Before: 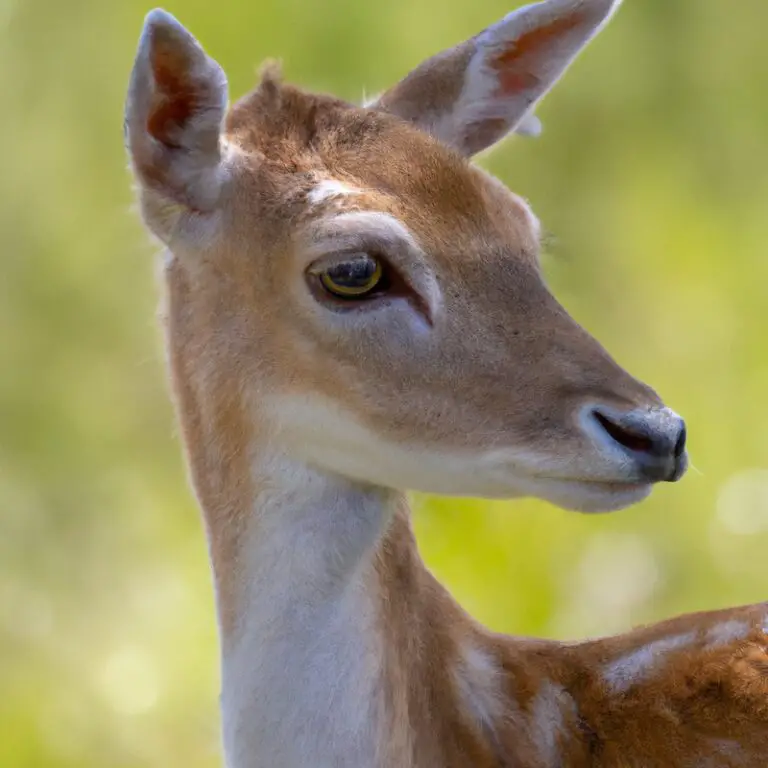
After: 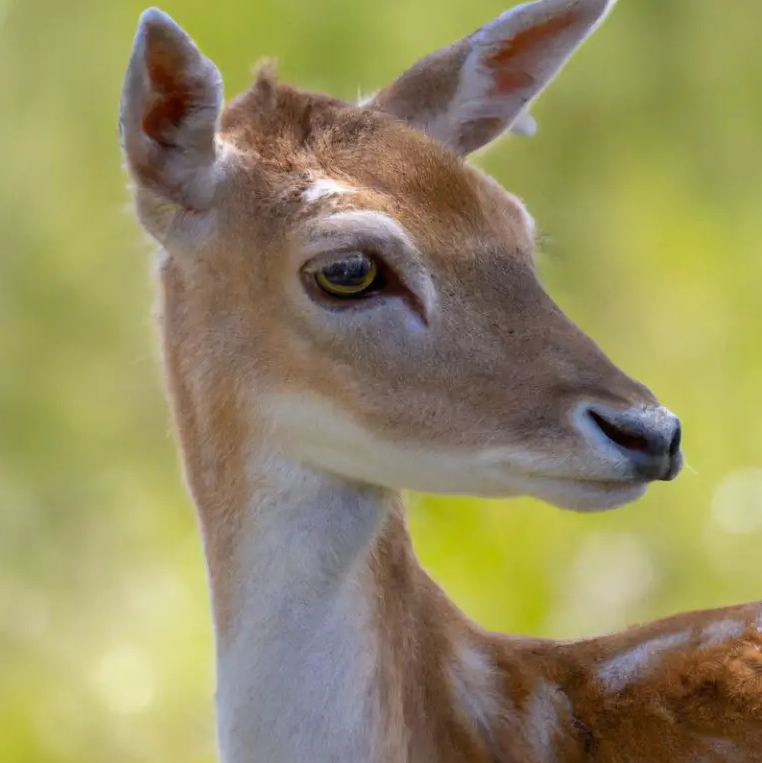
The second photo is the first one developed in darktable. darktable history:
crop and rotate: left 0.73%, top 0.243%, bottom 0.336%
